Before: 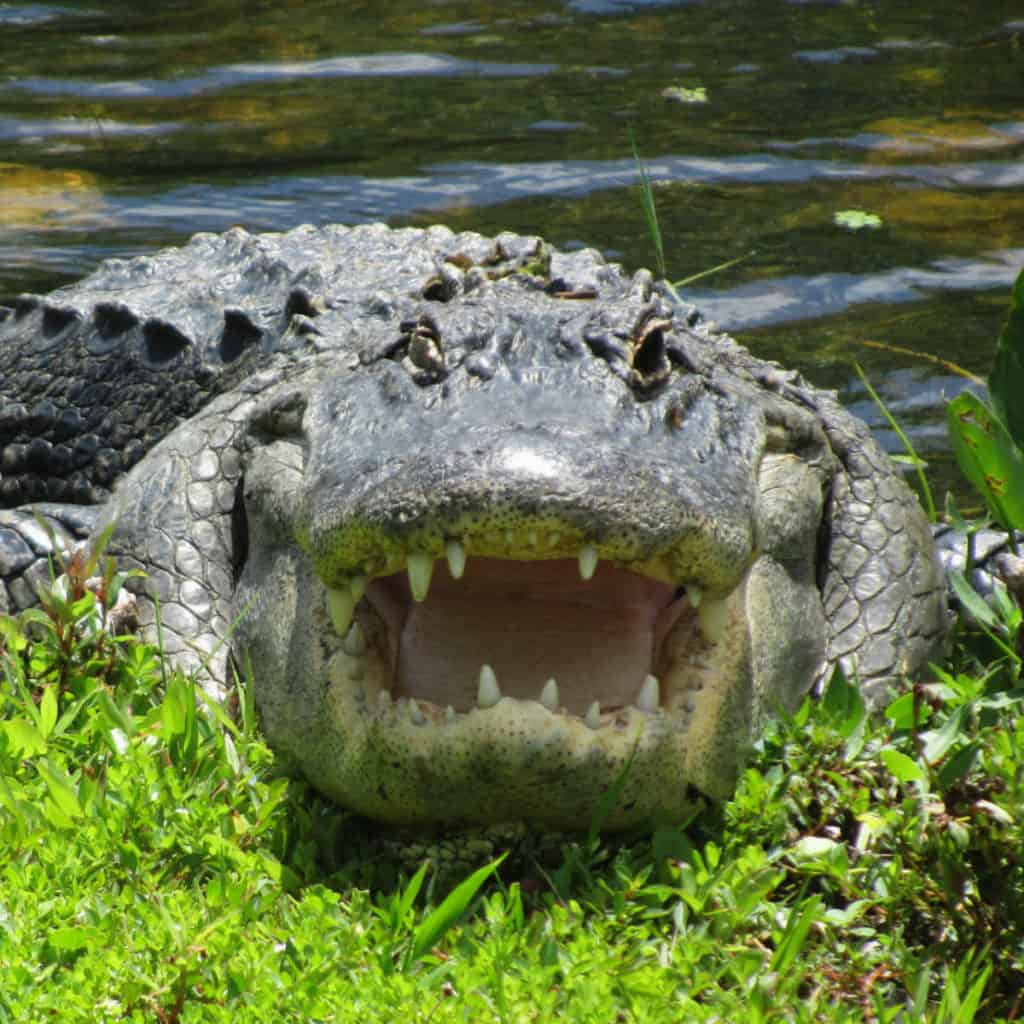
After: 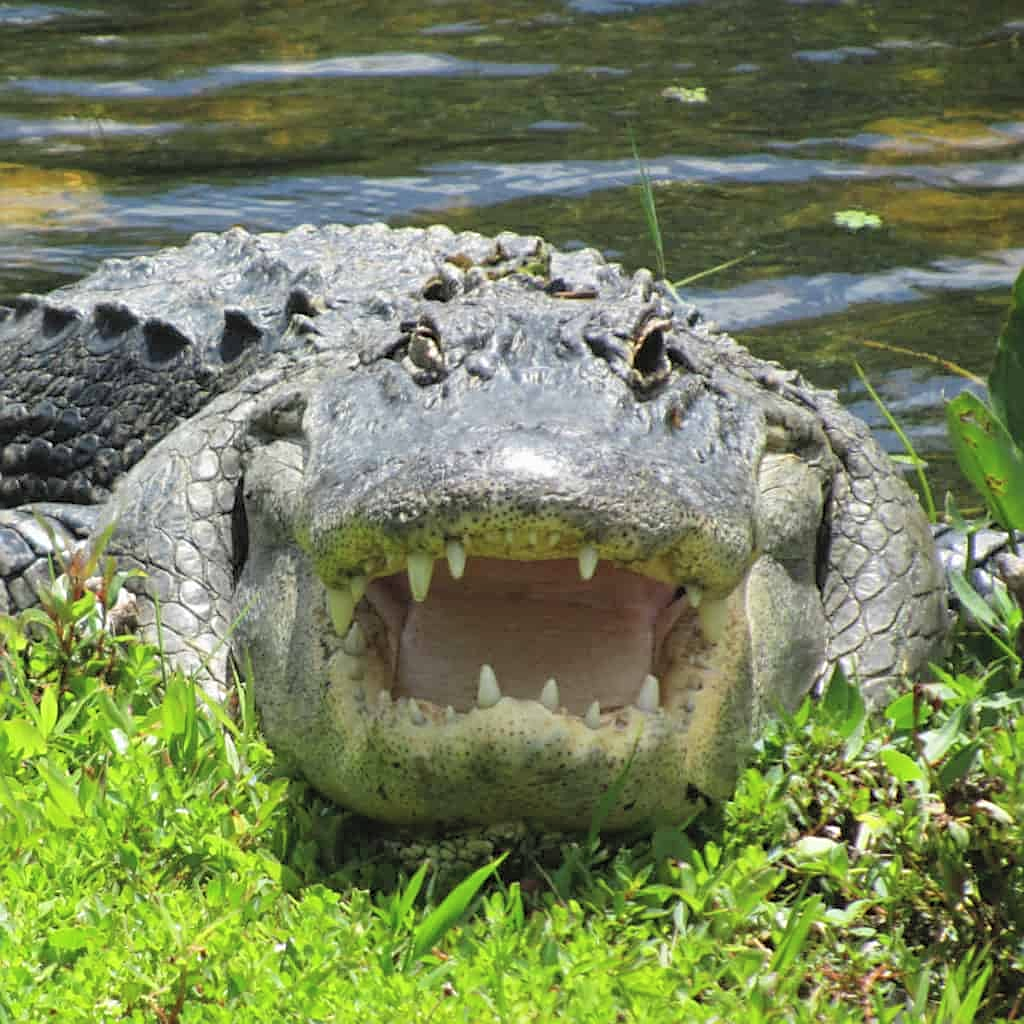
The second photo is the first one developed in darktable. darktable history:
sharpen: on, module defaults
contrast brightness saturation: brightness 0.15
